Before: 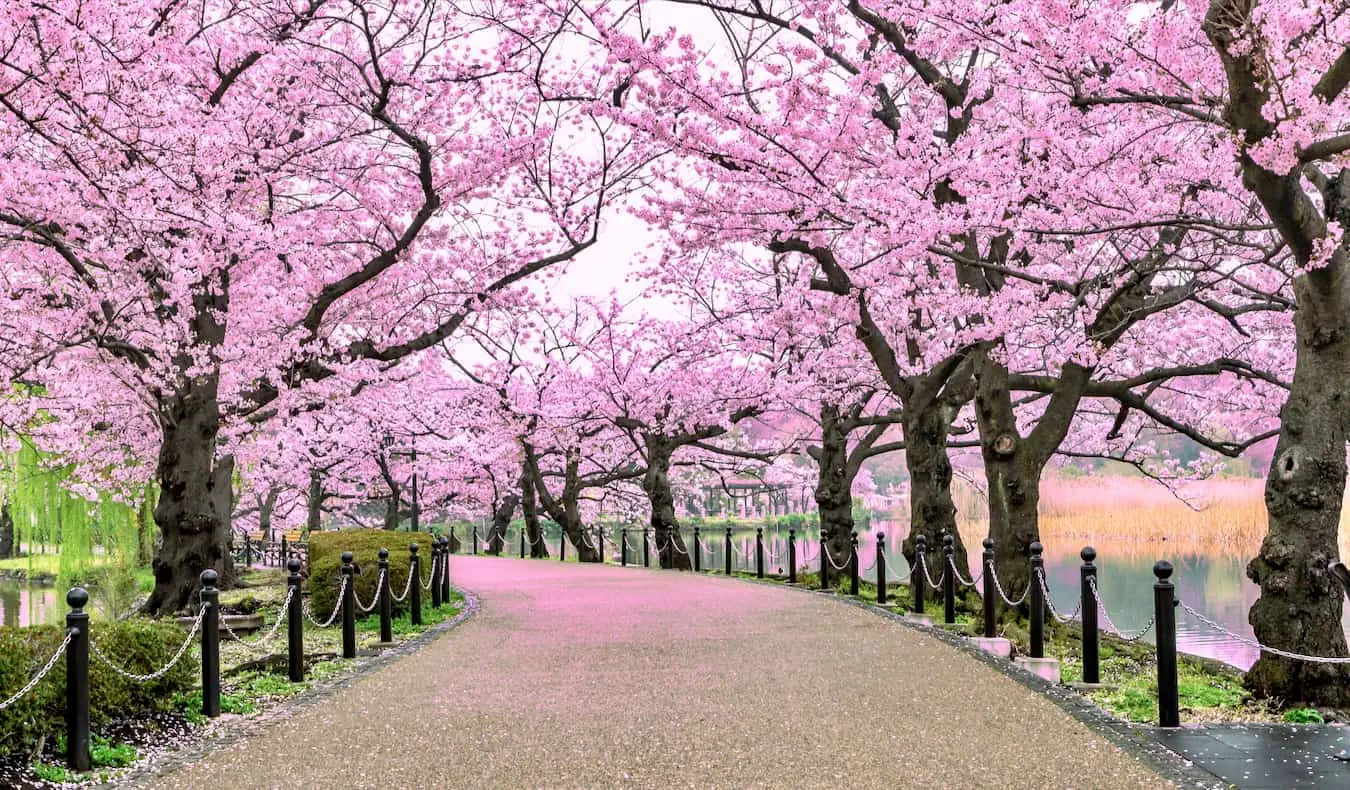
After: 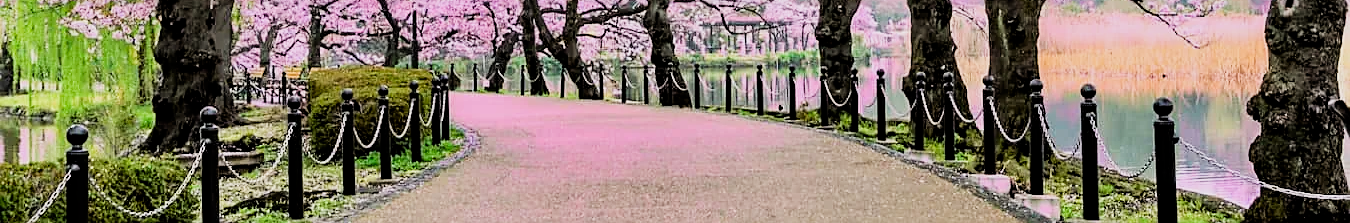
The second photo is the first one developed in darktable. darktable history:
crop and rotate: top 58.677%, bottom 13.083%
contrast brightness saturation: contrast 0.081, saturation 0.201
sharpen: on, module defaults
filmic rgb: black relative exposure -5.02 EV, white relative exposure 3.98 EV, hardness 2.89, contrast 1.195, highlights saturation mix -30.63%
